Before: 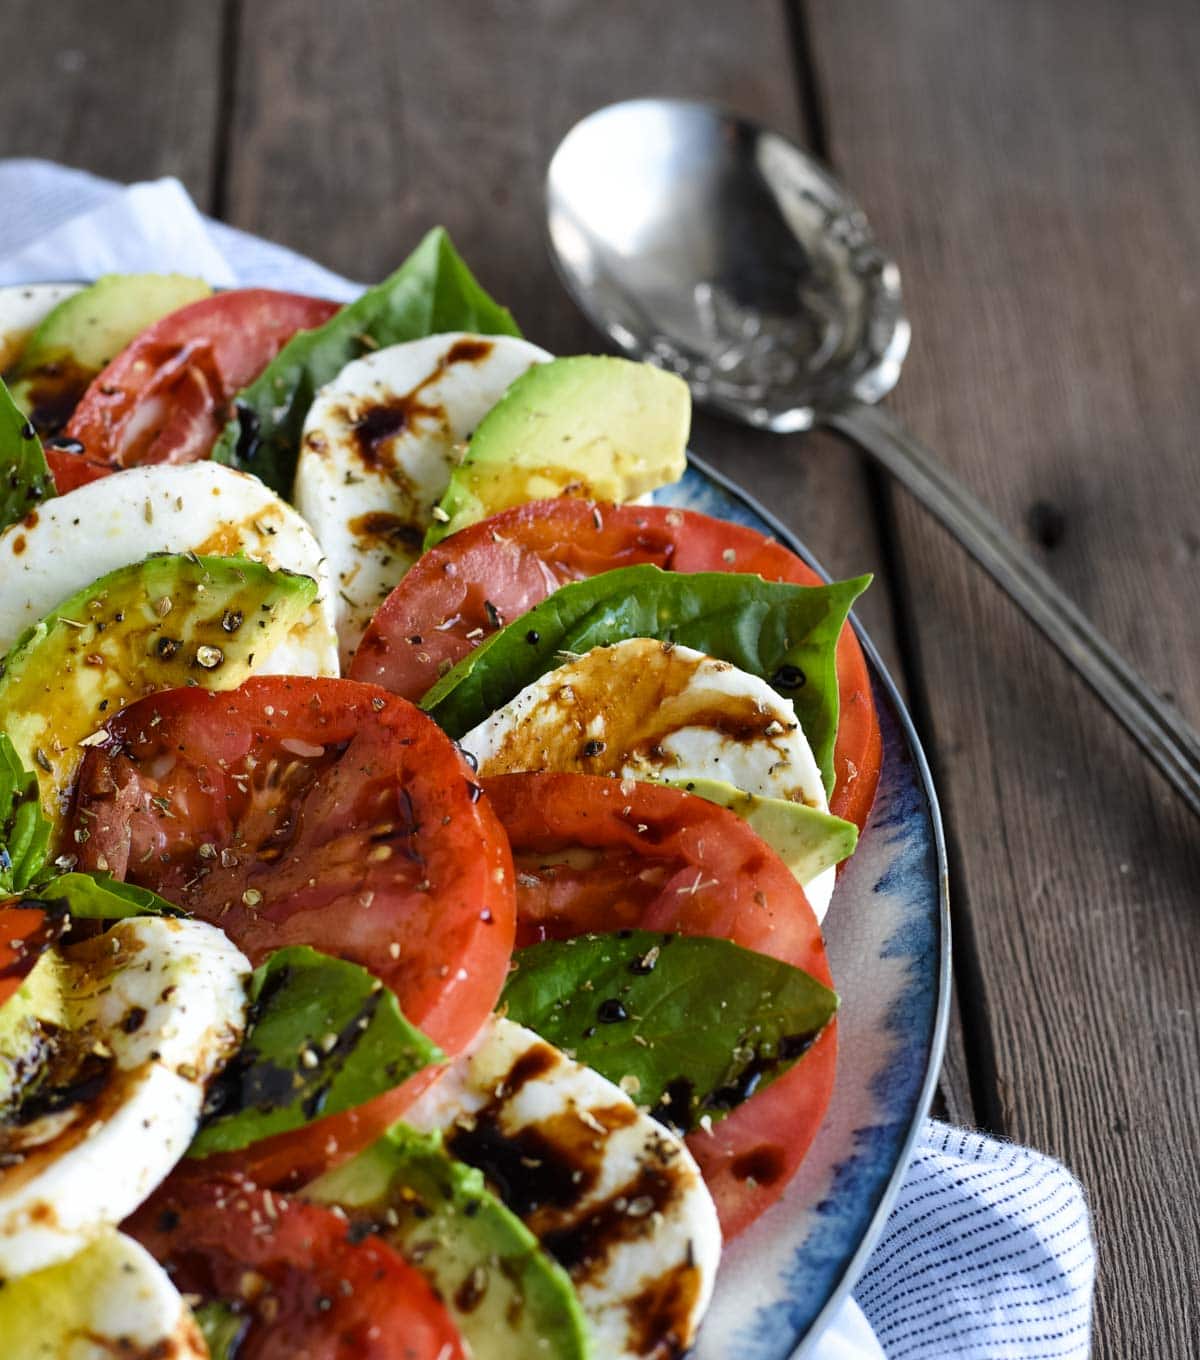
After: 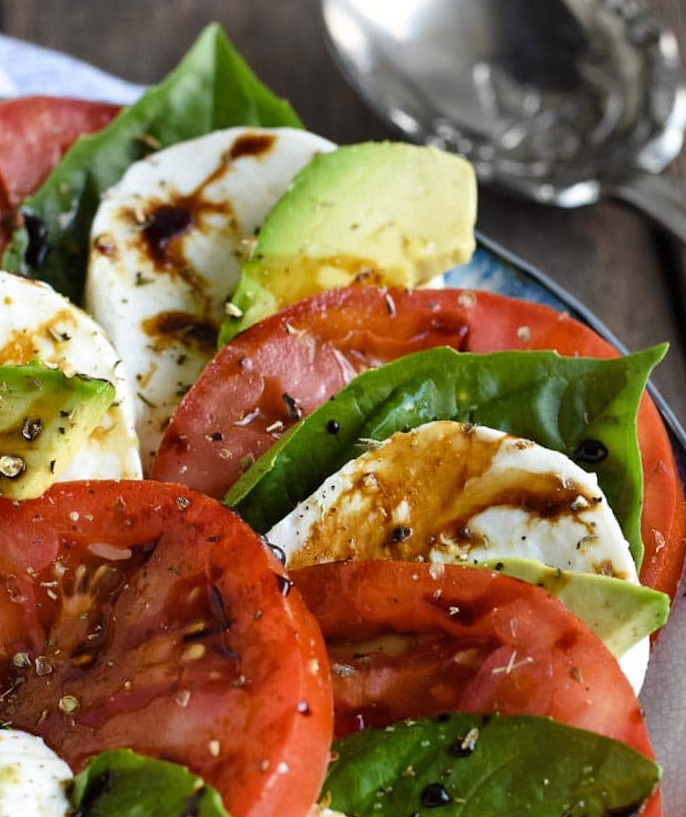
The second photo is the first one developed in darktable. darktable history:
crop: left 16.202%, top 11.208%, right 26.045%, bottom 20.557%
rotate and perspective: rotation -3.52°, crop left 0.036, crop right 0.964, crop top 0.081, crop bottom 0.919
shadows and highlights: shadows 35, highlights -35, soften with gaussian
